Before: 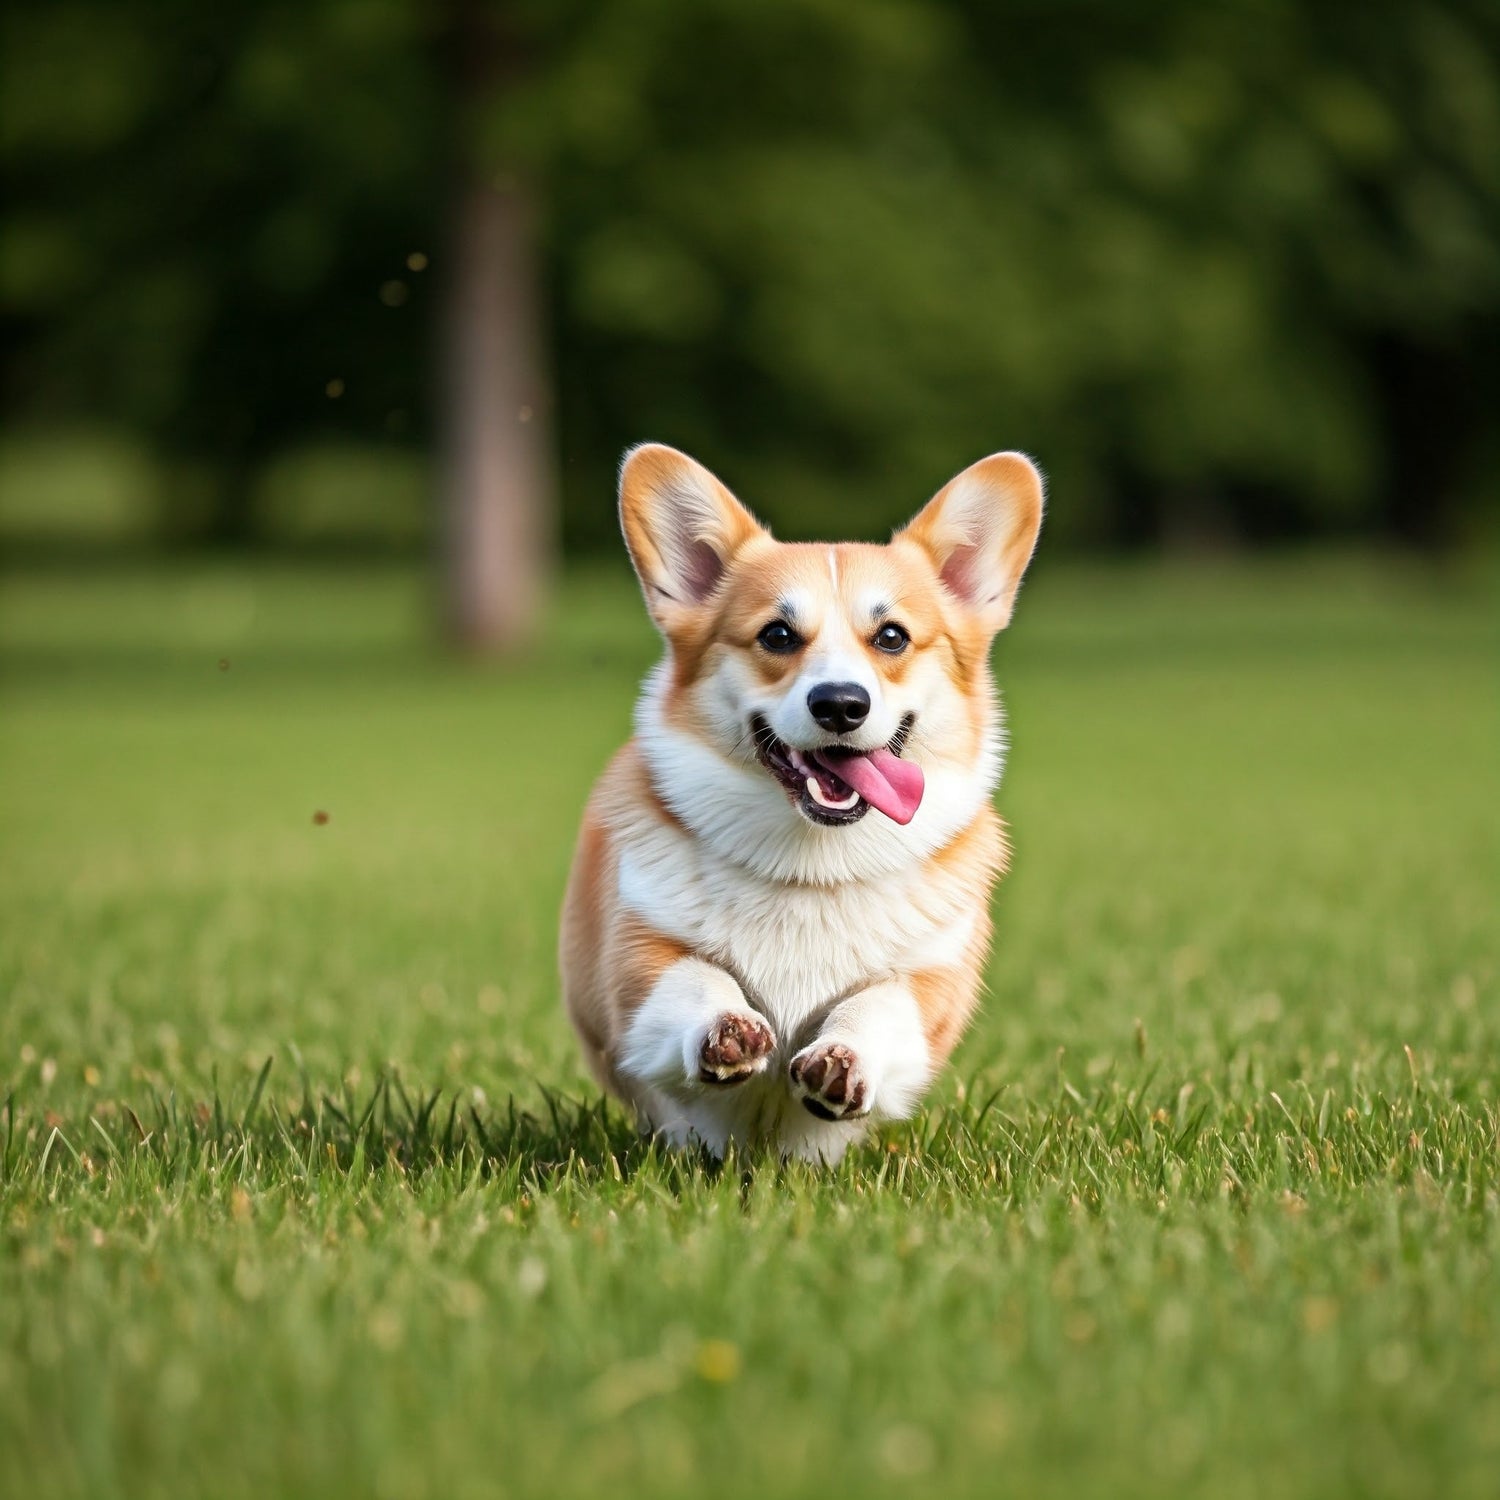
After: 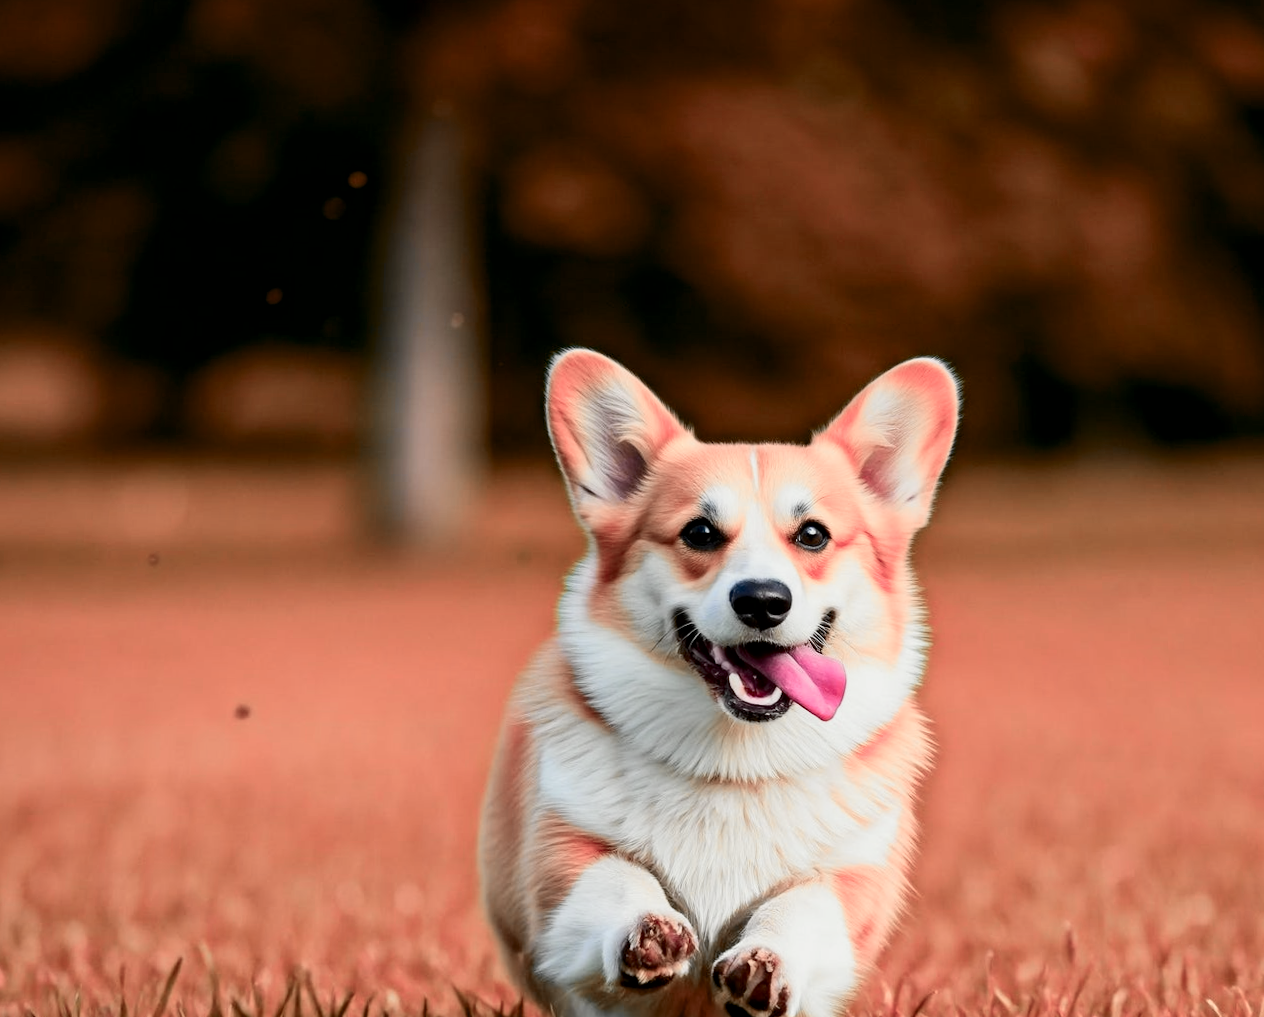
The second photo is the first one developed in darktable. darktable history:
color zones: curves: ch2 [(0, 0.488) (0.143, 0.417) (0.286, 0.212) (0.429, 0.179) (0.571, 0.154) (0.714, 0.415) (0.857, 0.495) (1, 0.488)]
exposure: black level correction 0.006, exposure -0.226 EV, compensate highlight preservation false
crop: left 1.509%, top 3.452%, right 7.696%, bottom 28.452%
tone curve: curves: ch0 [(0, 0) (0.037, 0.025) (0.131, 0.093) (0.275, 0.256) (0.476, 0.517) (0.607, 0.667) (0.691, 0.745) (0.789, 0.836) (0.911, 0.925) (0.997, 0.995)]; ch1 [(0, 0) (0.301, 0.3) (0.444, 0.45) (0.493, 0.495) (0.507, 0.503) (0.534, 0.533) (0.582, 0.58) (0.658, 0.693) (0.746, 0.77) (1, 1)]; ch2 [(0, 0) (0.246, 0.233) (0.36, 0.352) (0.415, 0.418) (0.476, 0.492) (0.502, 0.504) (0.525, 0.518) (0.539, 0.544) (0.586, 0.602) (0.634, 0.651) (0.706, 0.727) (0.853, 0.852) (1, 0.951)], color space Lab, independent channels, preserve colors none
rotate and perspective: rotation 0.215°, lens shift (vertical) -0.139, crop left 0.069, crop right 0.939, crop top 0.002, crop bottom 0.996
